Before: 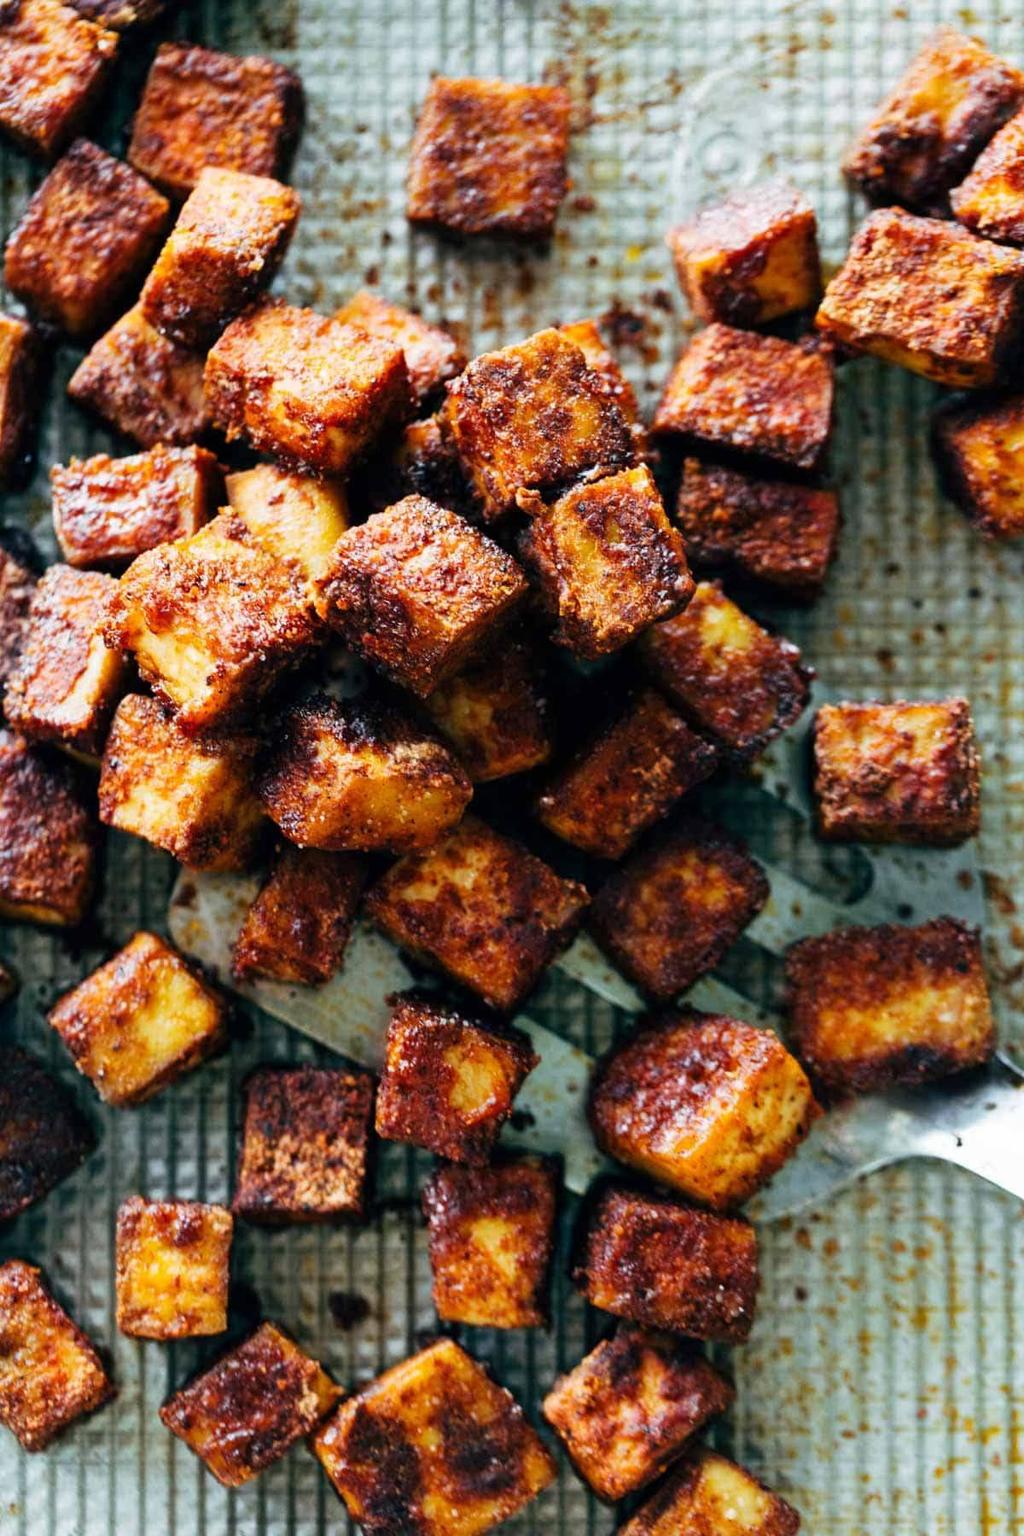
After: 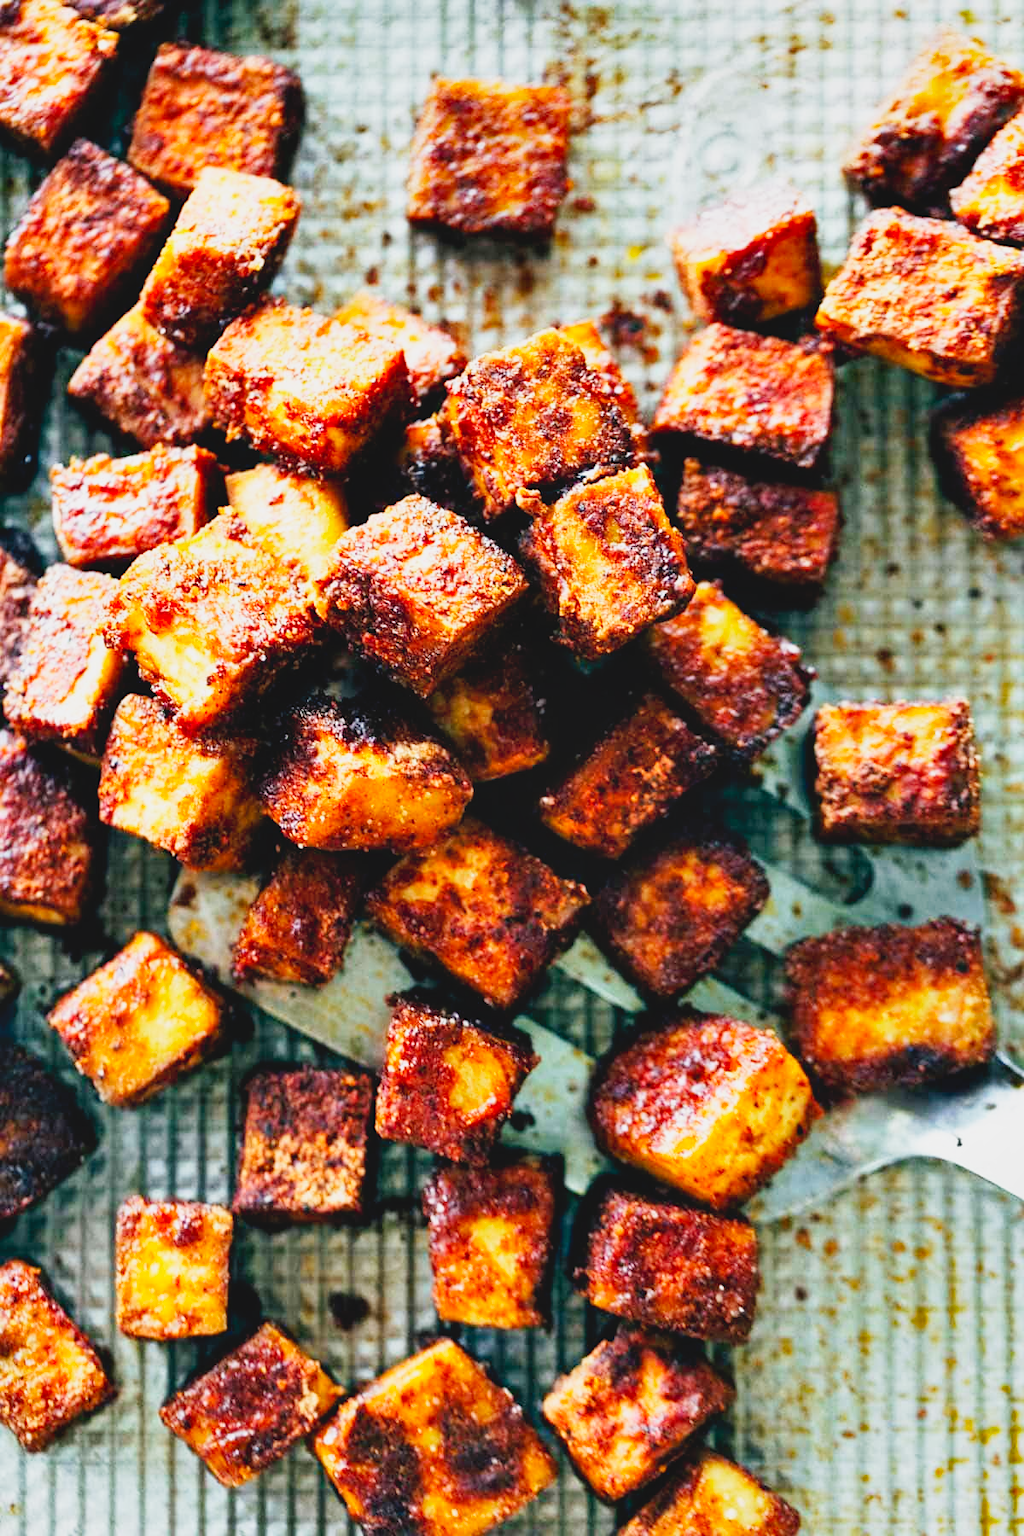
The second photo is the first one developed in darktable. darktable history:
shadows and highlights: low approximation 0.01, soften with gaussian
contrast brightness saturation: contrast -0.1, brightness 0.05, saturation 0.08
sharpen: amount 0.2
base curve: curves: ch0 [(0, 0) (0.005, 0.002) (0.15, 0.3) (0.4, 0.7) (0.75, 0.95) (1, 1)], preserve colors none
